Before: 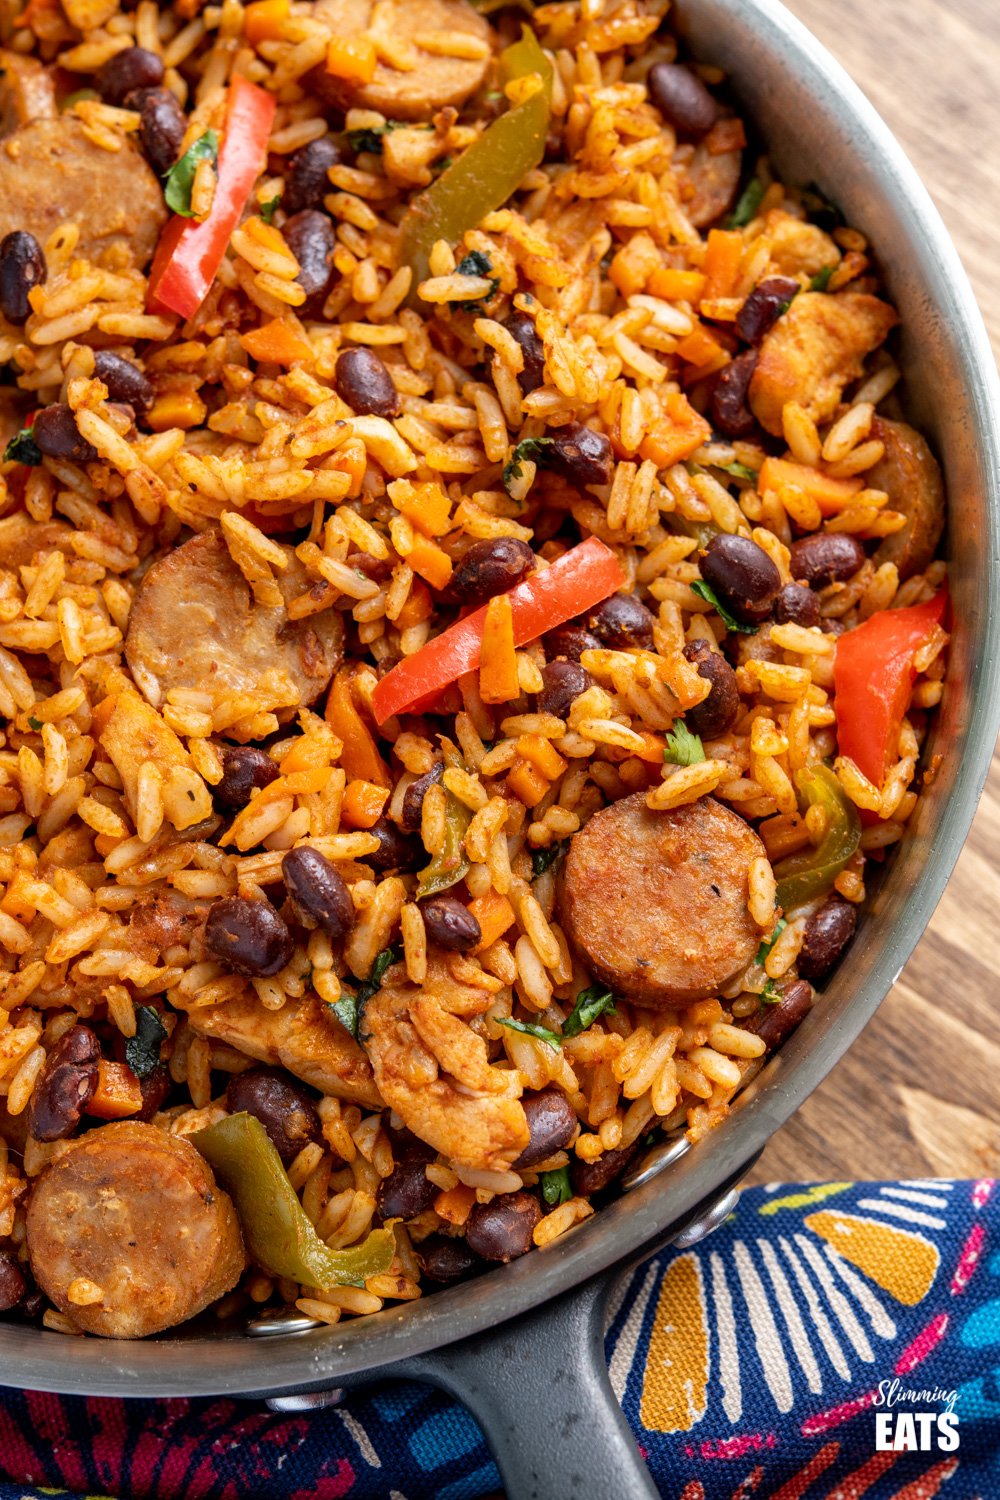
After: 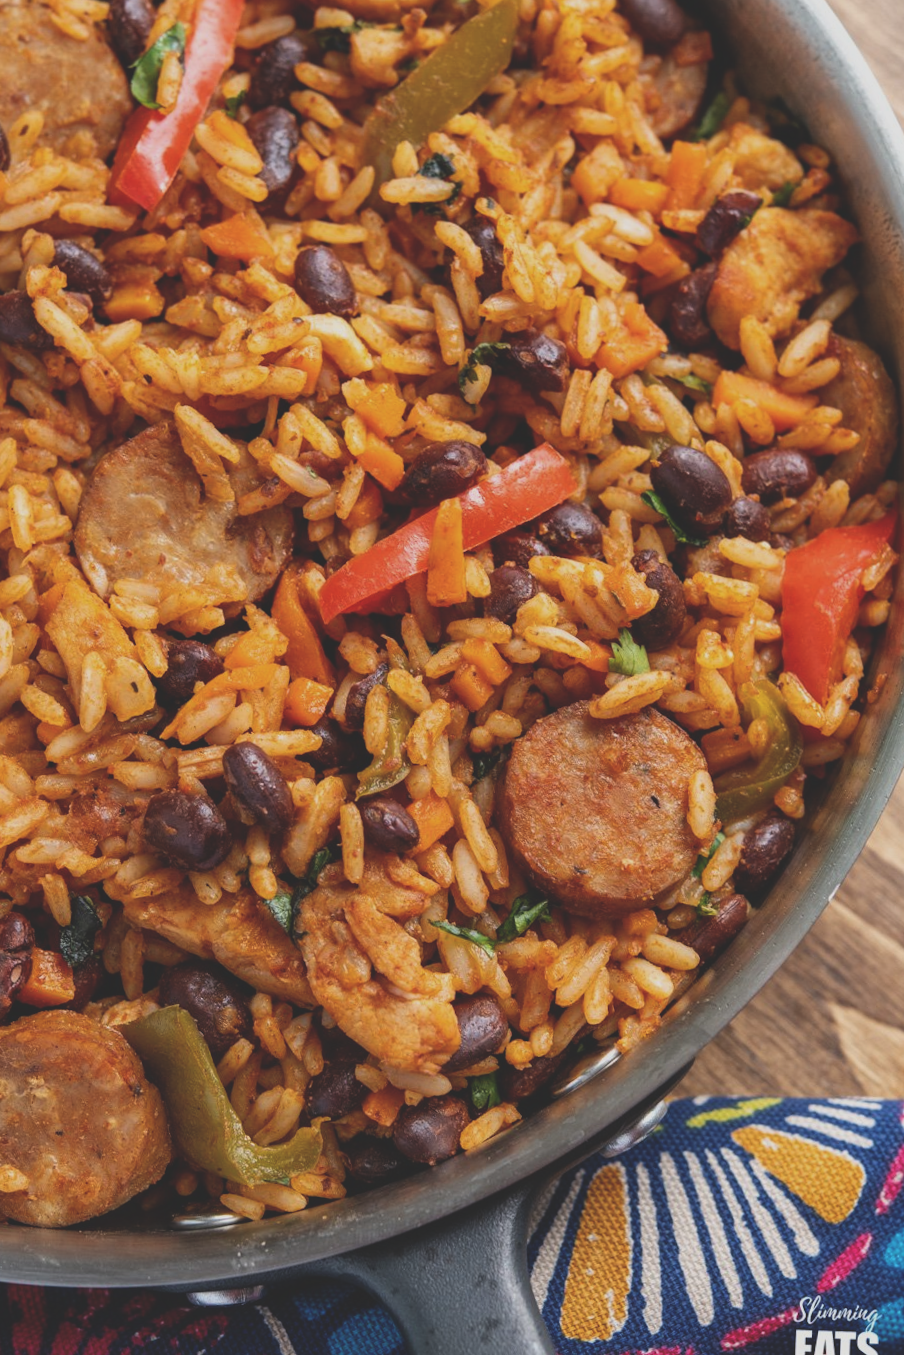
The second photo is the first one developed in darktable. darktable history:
exposure: black level correction -0.035, exposure -0.495 EV, compensate exposure bias true, compensate highlight preservation false
crop and rotate: angle -2.13°, left 3.079%, top 4.108%, right 1.546%, bottom 0.536%
contrast brightness saturation: contrast 0.072
